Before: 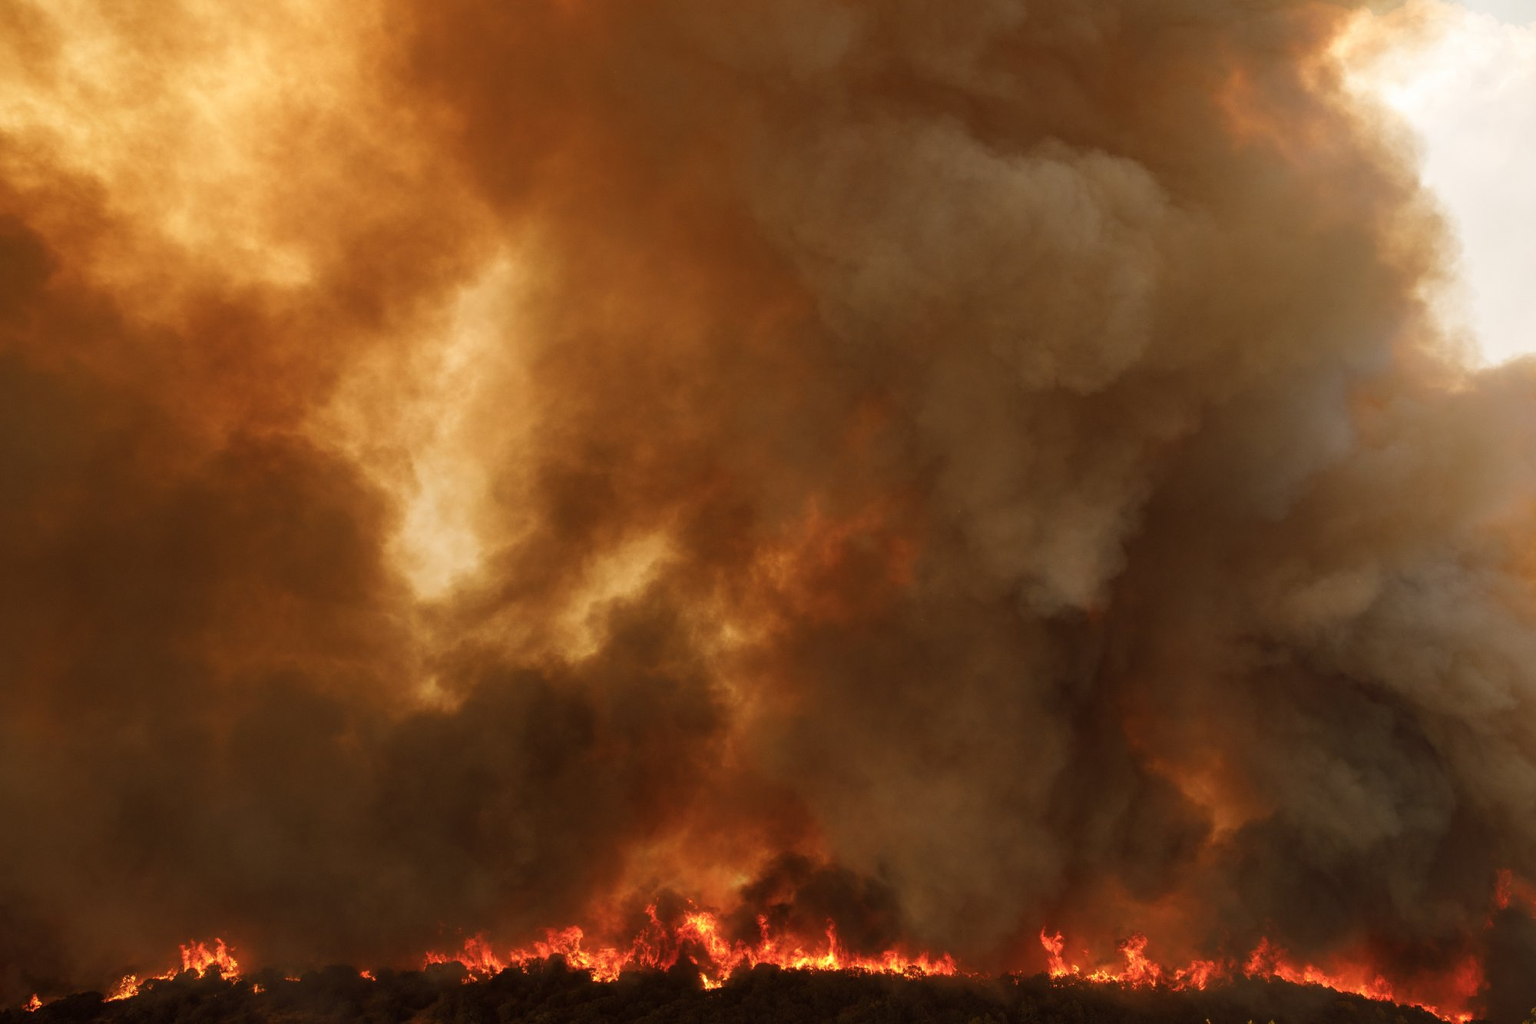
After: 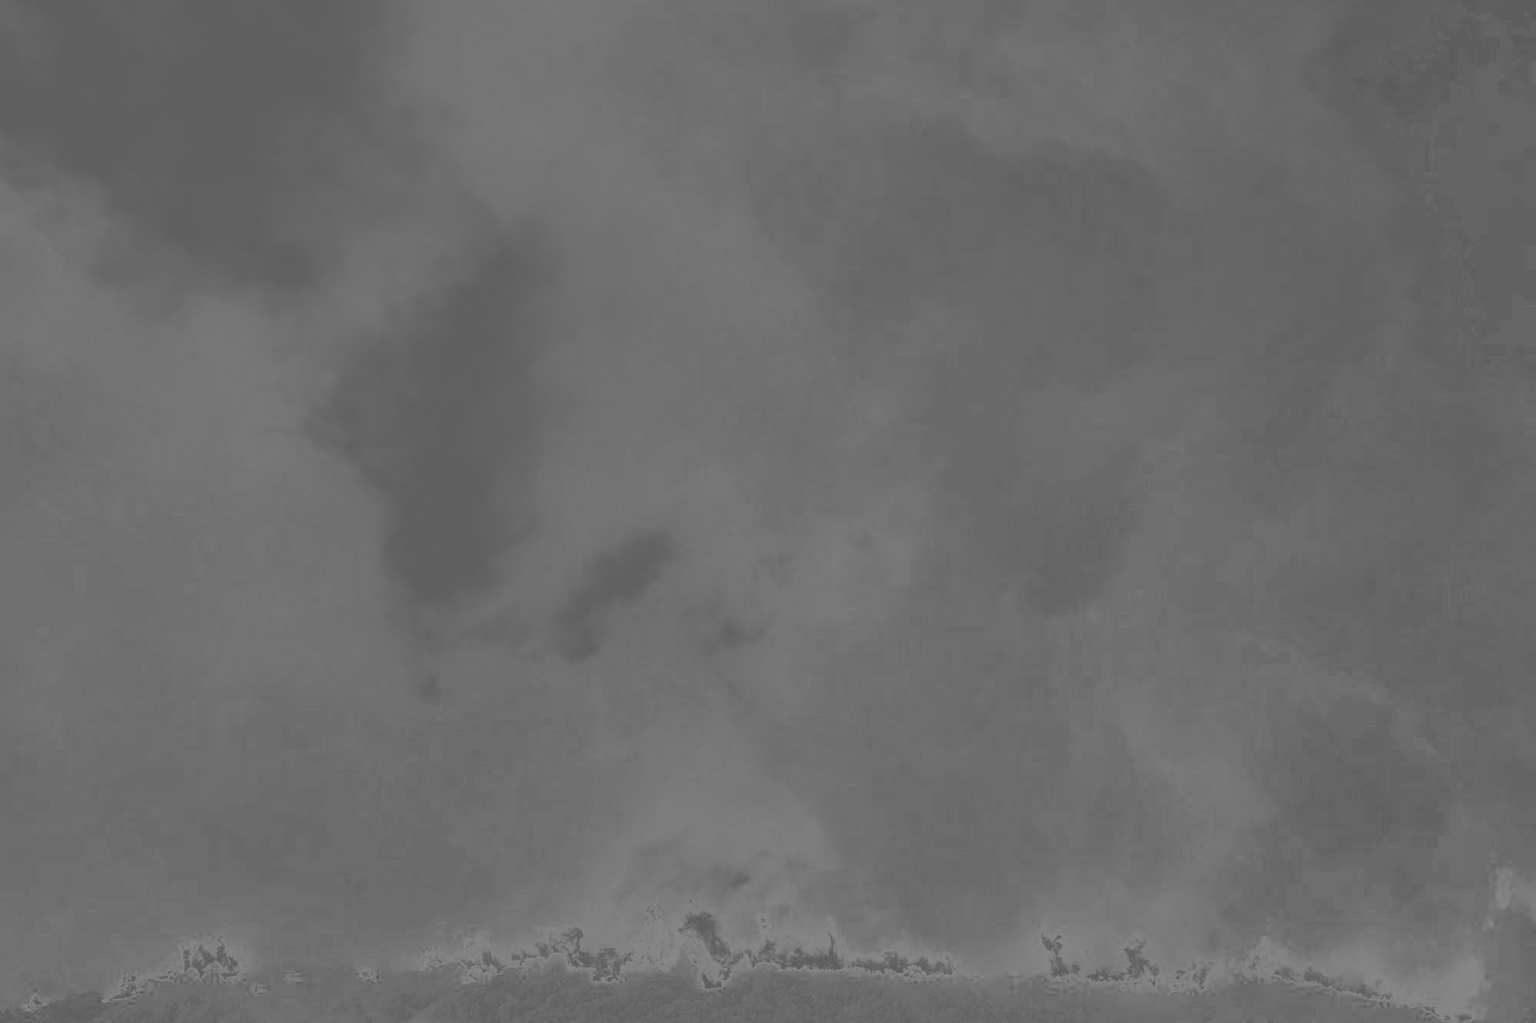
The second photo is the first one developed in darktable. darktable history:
color balance rgb: linear chroma grading › global chroma 20%, perceptual saturation grading › global saturation 65%, perceptual saturation grading › highlights 50%, perceptual saturation grading › shadows 30%, perceptual brilliance grading › global brilliance 12%, perceptual brilliance grading › highlights 15%, global vibrance 20%
contrast brightness saturation: contrast -0.99, brightness -0.17, saturation 0.75
color zones: curves: ch0 [(0.004, 0.588) (0.116, 0.636) (0.259, 0.476) (0.423, 0.464) (0.75, 0.5)]; ch1 [(0, 0) (0.143, 0) (0.286, 0) (0.429, 0) (0.571, 0) (0.714, 0) (0.857, 0)]
